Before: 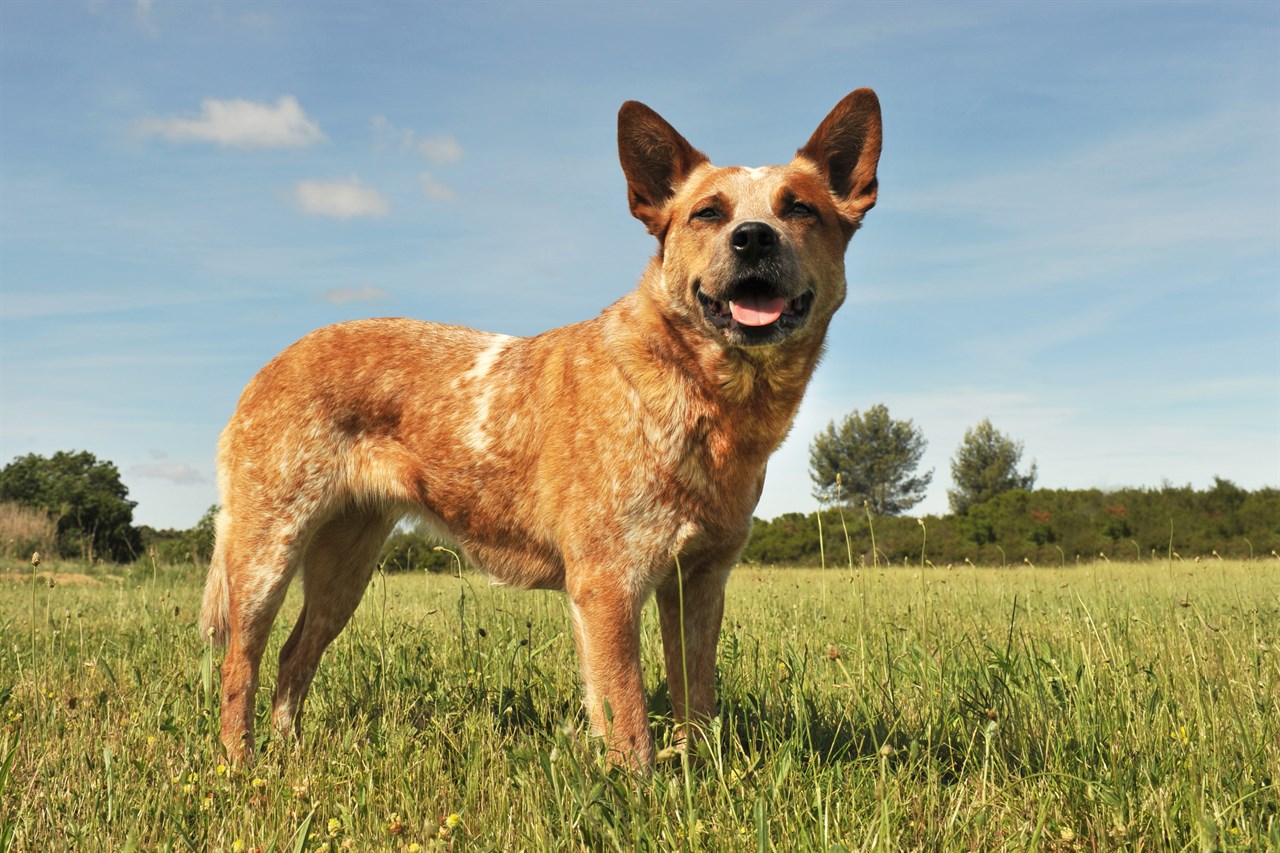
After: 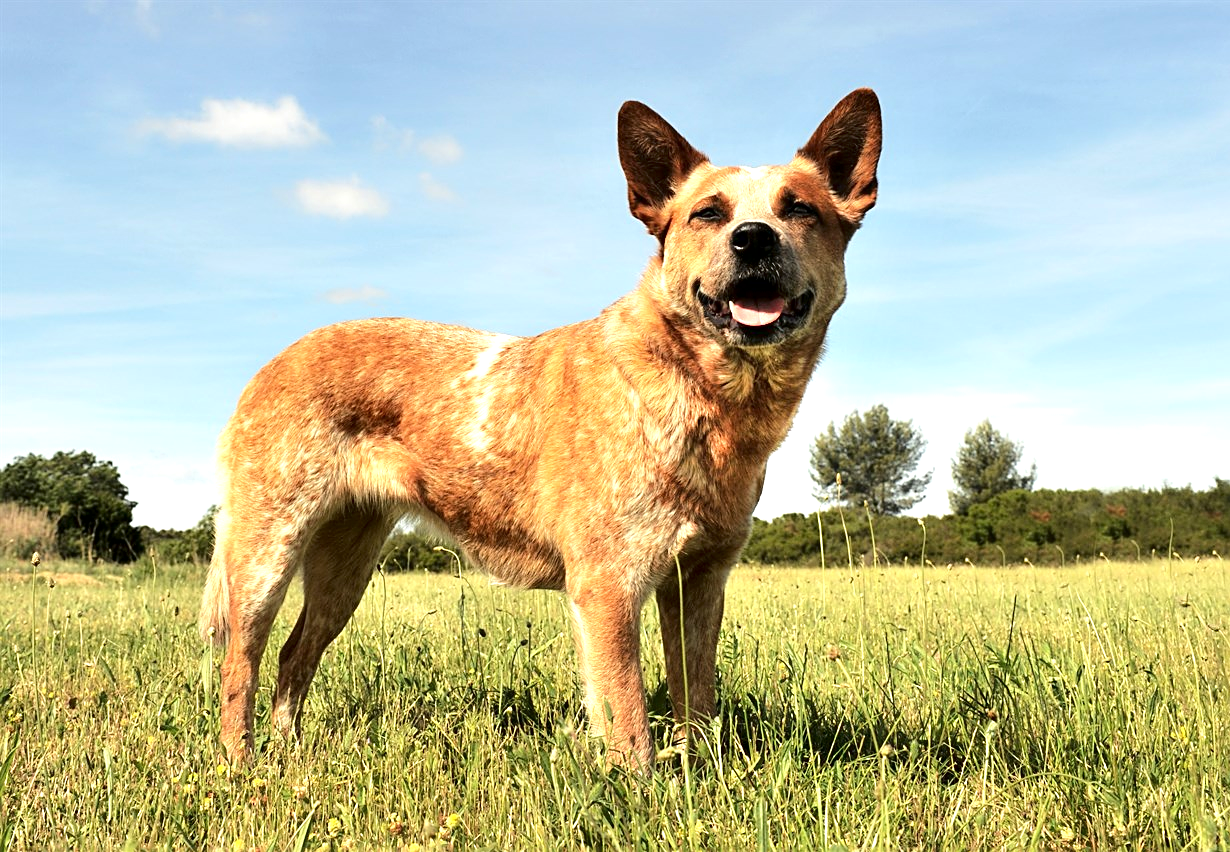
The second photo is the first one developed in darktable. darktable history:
crop: right 3.894%, bottom 0.05%
contrast equalizer: y [[0.579, 0.58, 0.505, 0.5, 0.5, 0.5], [0.5 ×6], [0.5 ×6], [0 ×6], [0 ×6]]
exposure: exposure 0.64 EV, compensate highlight preservation false
tone curve: curves: ch0 [(0.029, 0) (0.134, 0.063) (0.249, 0.198) (0.378, 0.365) (0.499, 0.529) (1, 1)], color space Lab, independent channels, preserve colors none
sharpen: on, module defaults
